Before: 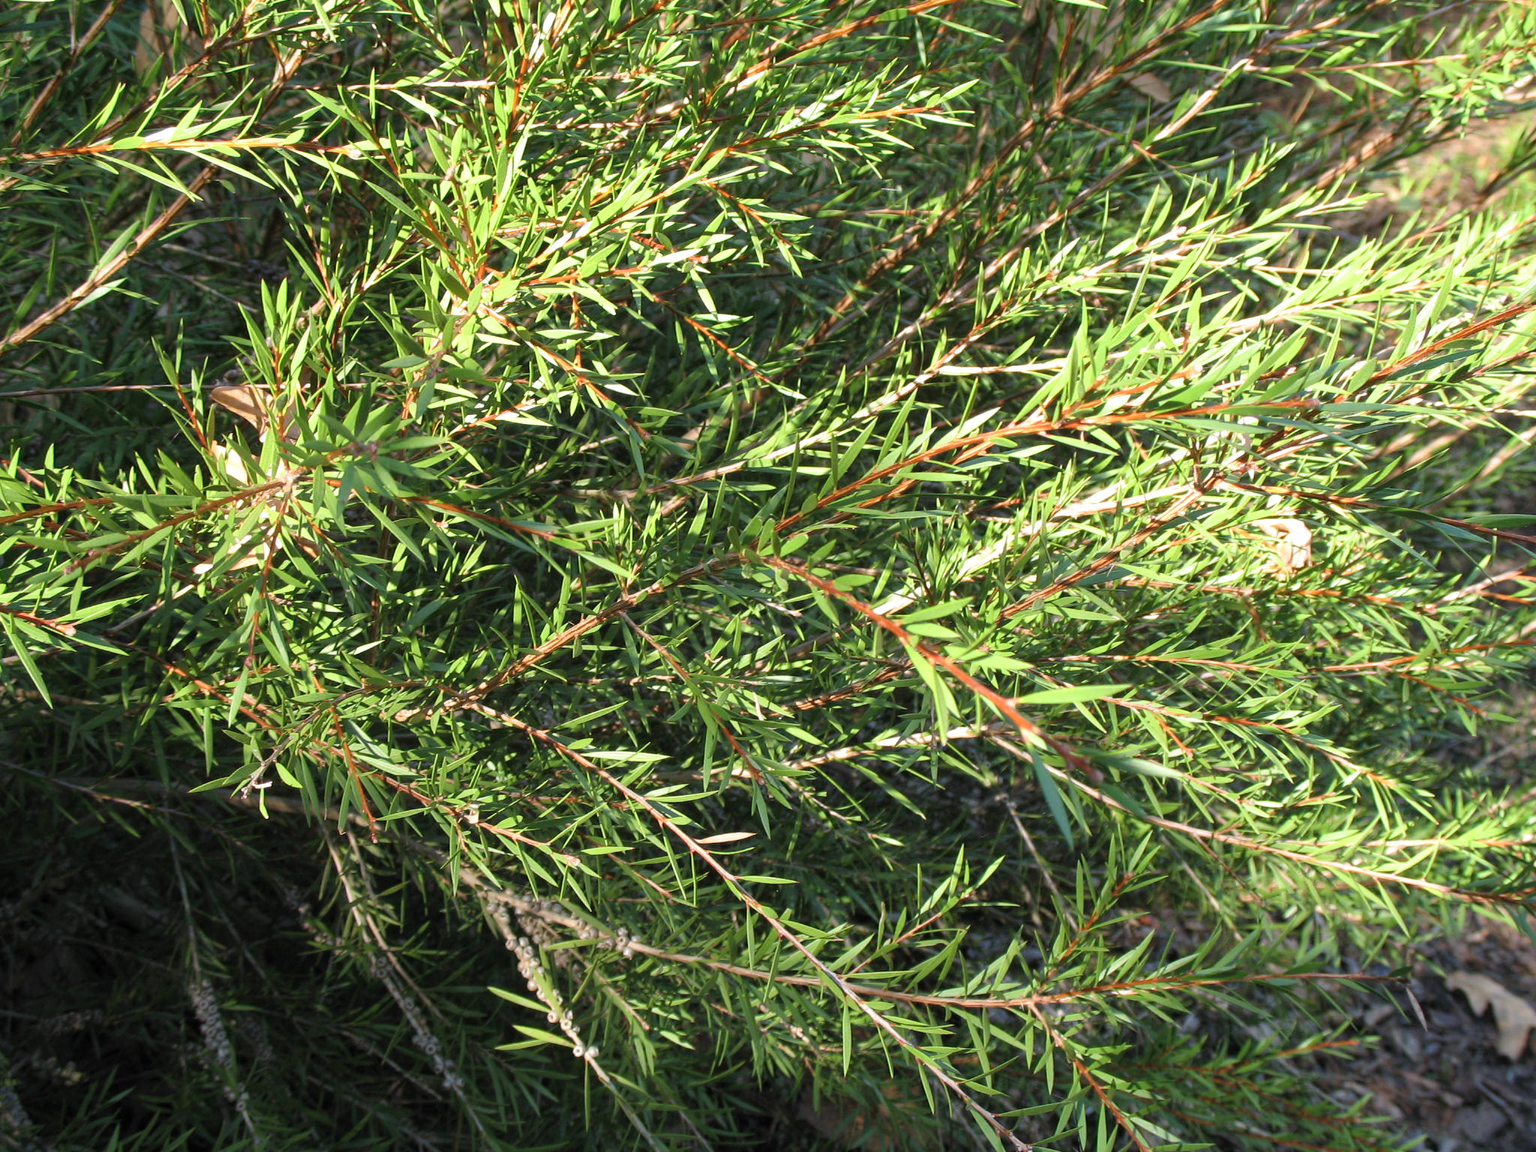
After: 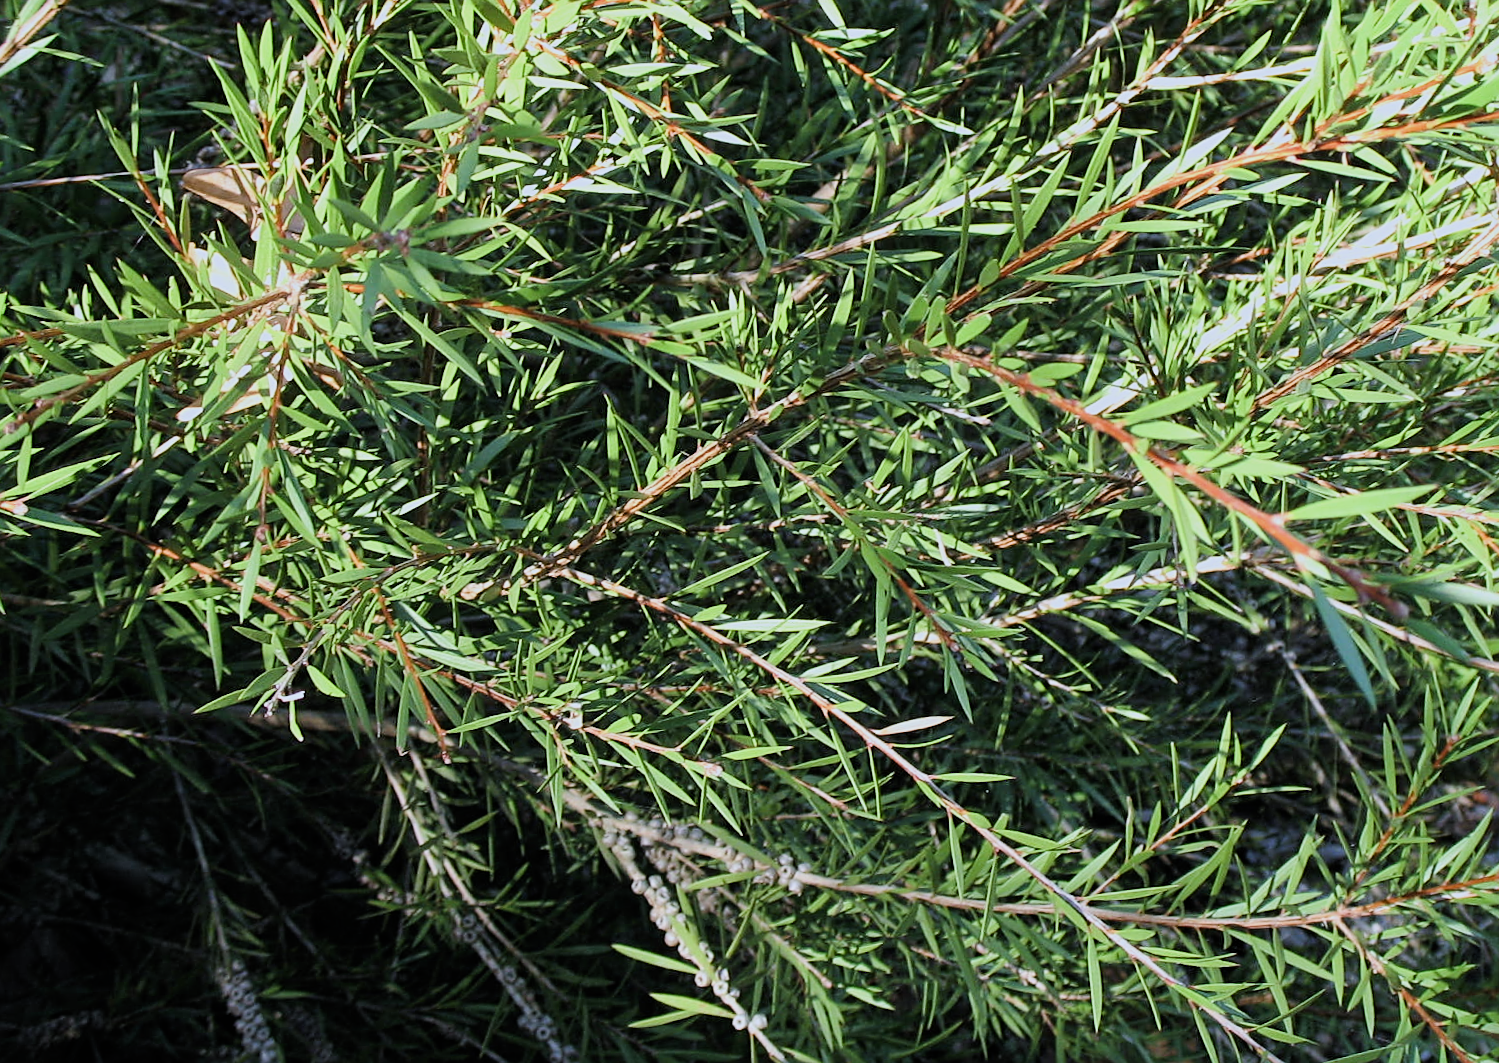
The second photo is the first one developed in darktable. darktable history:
rotate and perspective: rotation -4.2°, shear 0.006, automatic cropping off
filmic rgb: black relative exposure -7.65 EV, white relative exposure 4.56 EV, hardness 3.61
sharpen: on, module defaults
white balance: red 0.926, green 1.003, blue 1.133
contrast brightness saturation: contrast 0.15, brightness 0.05
crop: left 6.488%, top 27.668%, right 24.183%, bottom 8.656%
